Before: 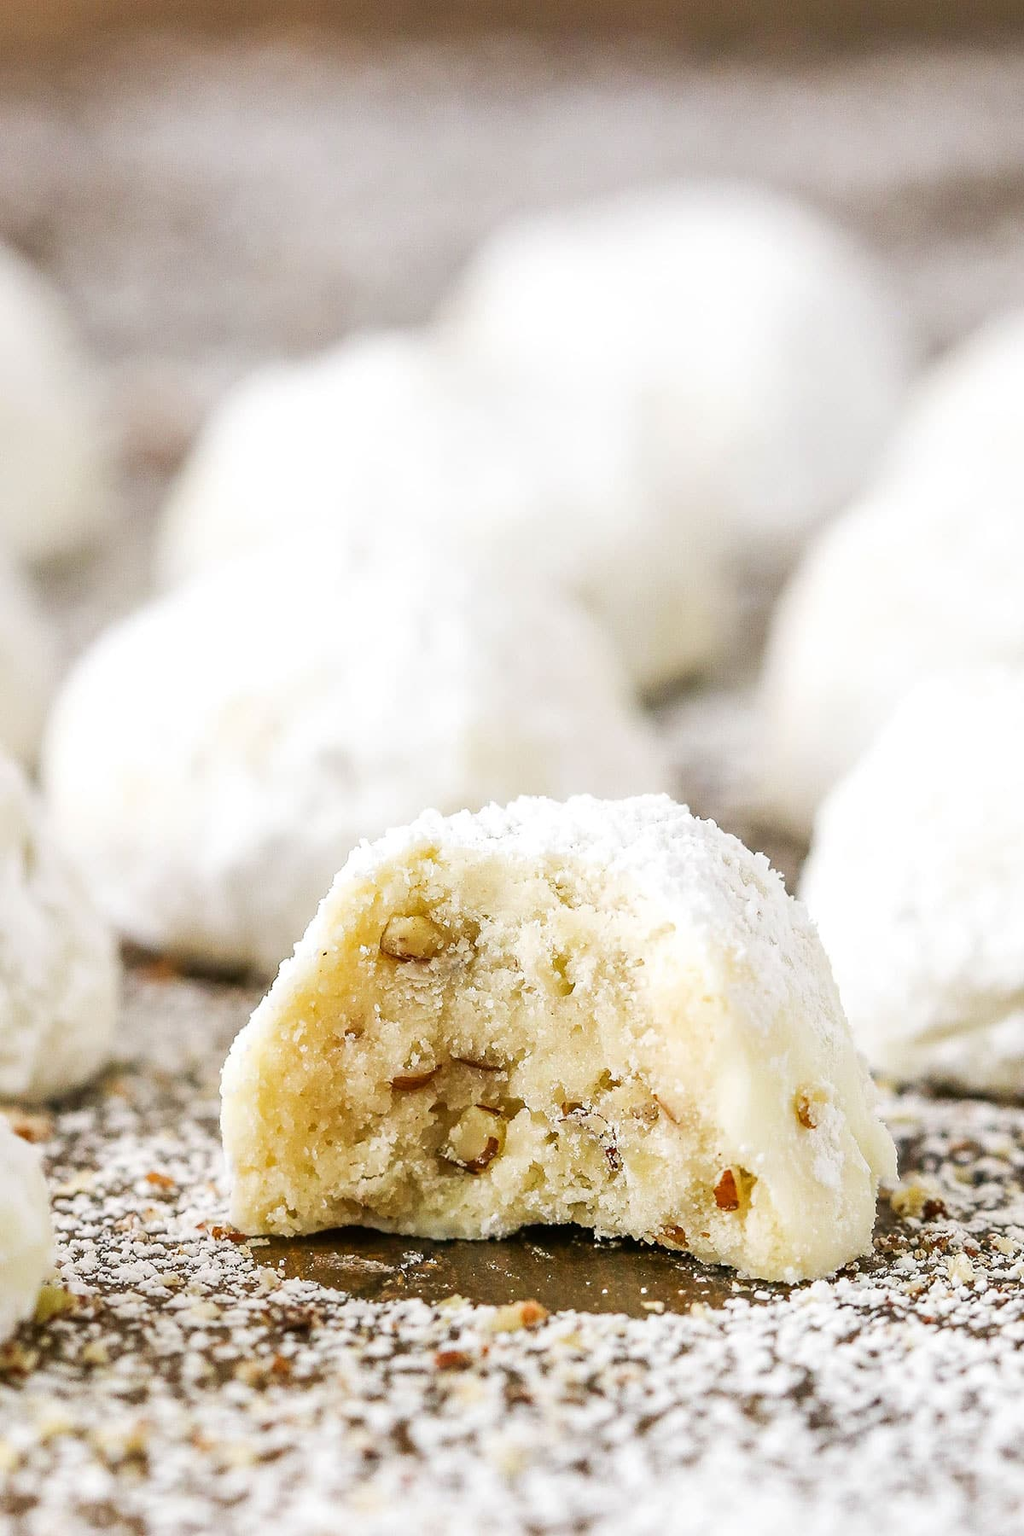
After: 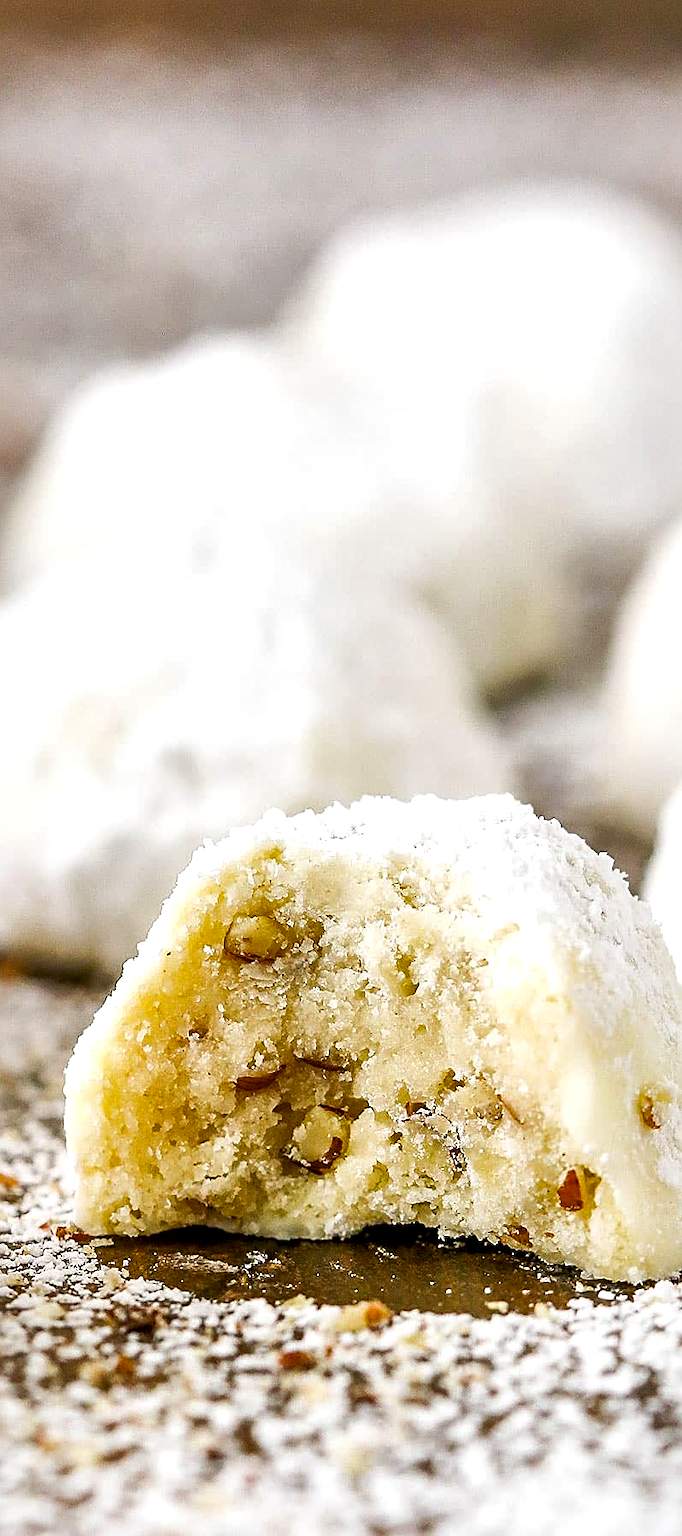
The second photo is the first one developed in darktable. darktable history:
sharpen: on, module defaults
local contrast: mode bilateral grid, contrast 99, coarseness 99, detail 165%, midtone range 0.2
crop and rotate: left 15.254%, right 18.054%
color balance rgb: global offset › luminance -0.299%, global offset › hue 262.9°, linear chroma grading › shadows -7.587%, linear chroma grading › global chroma 9.776%, perceptual saturation grading › global saturation 9.778%
